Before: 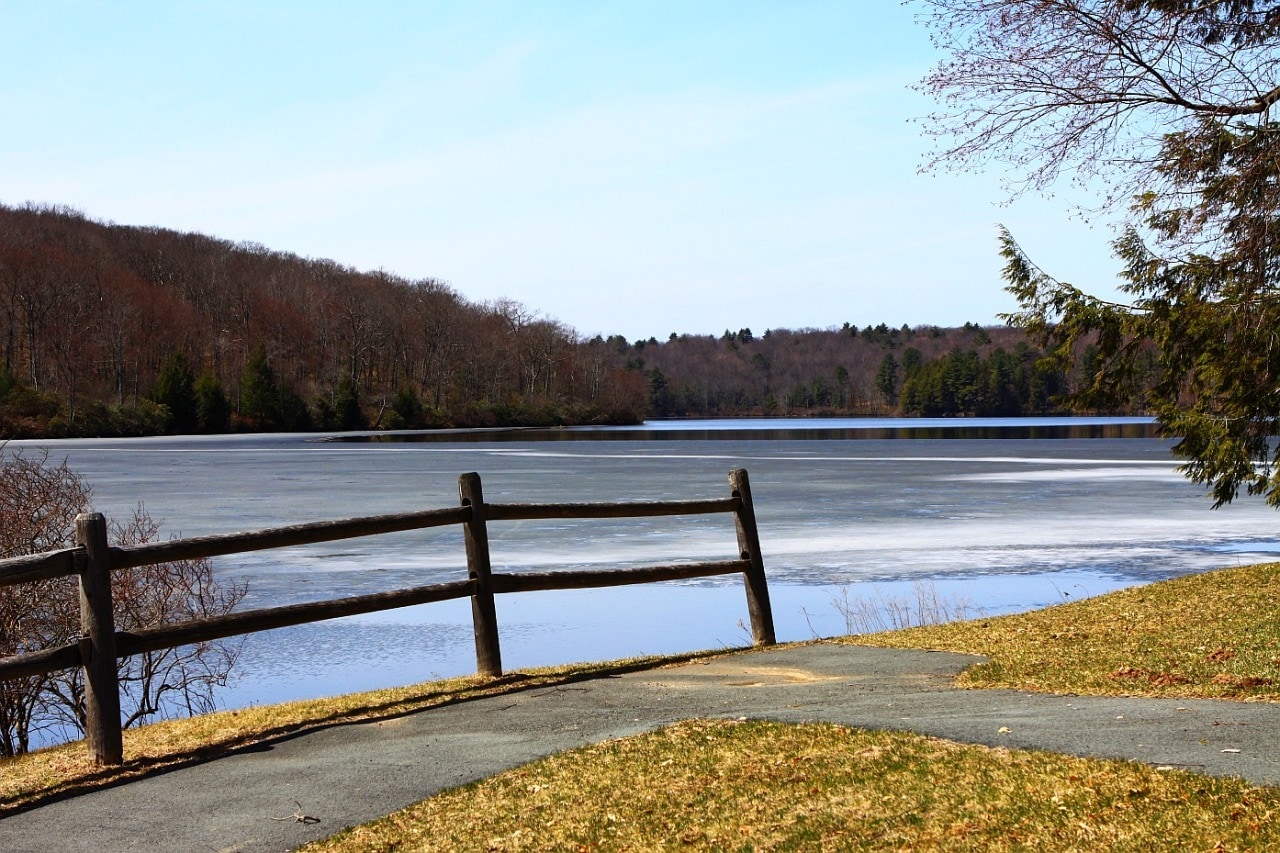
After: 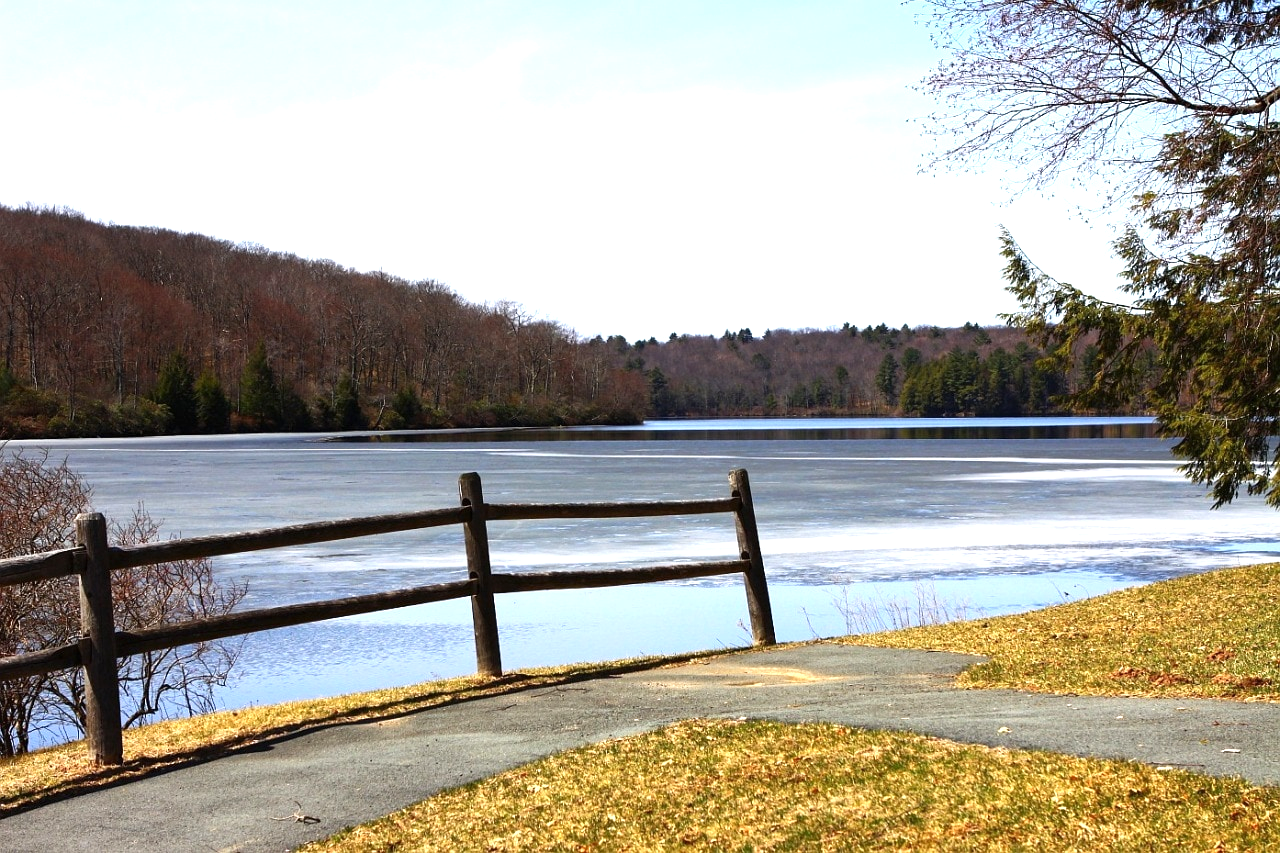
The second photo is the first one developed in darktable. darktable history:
exposure: exposure 0.634 EV, compensate highlight preservation false
